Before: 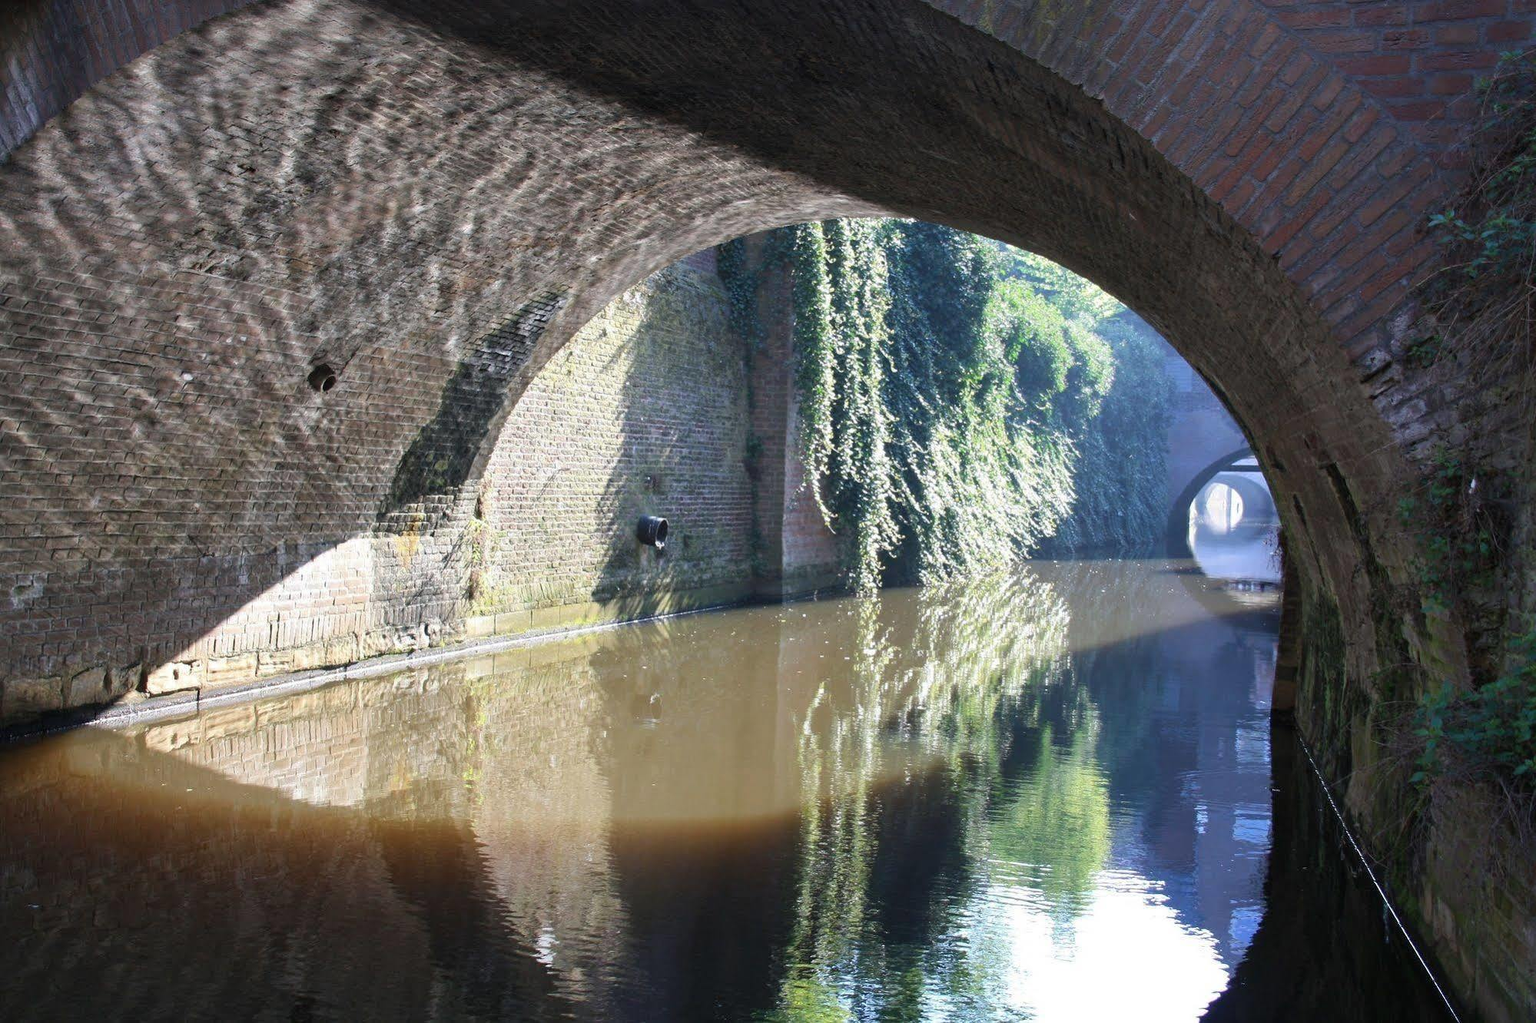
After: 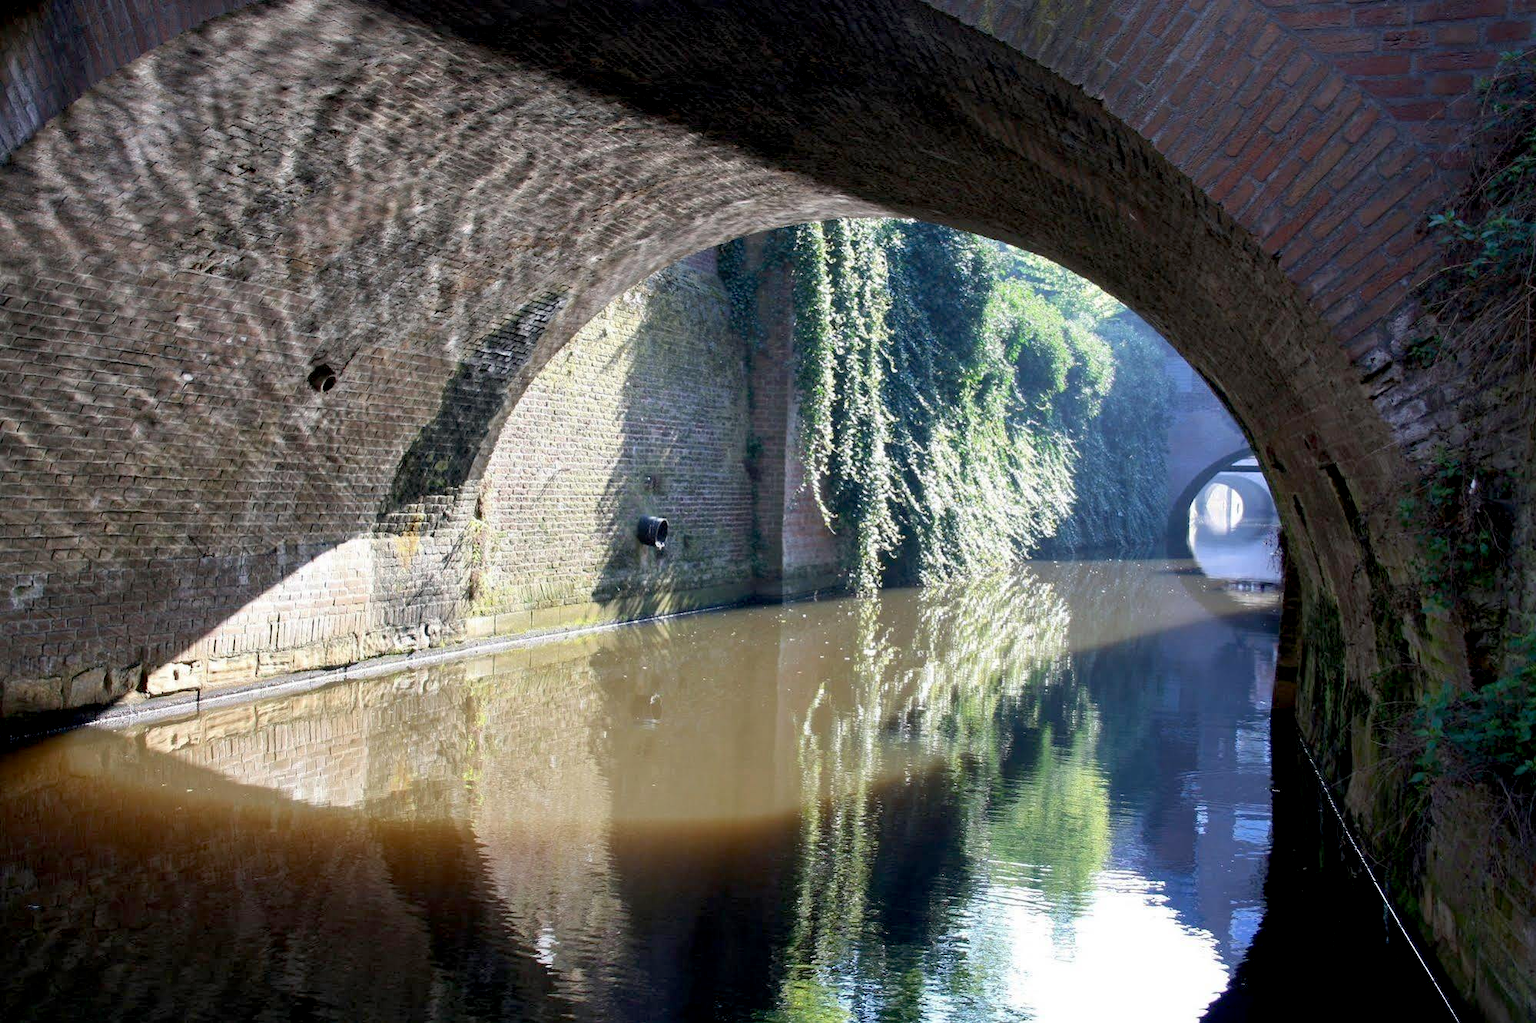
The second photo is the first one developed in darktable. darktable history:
exposure: black level correction 0.01, compensate exposure bias true, compensate highlight preservation false
